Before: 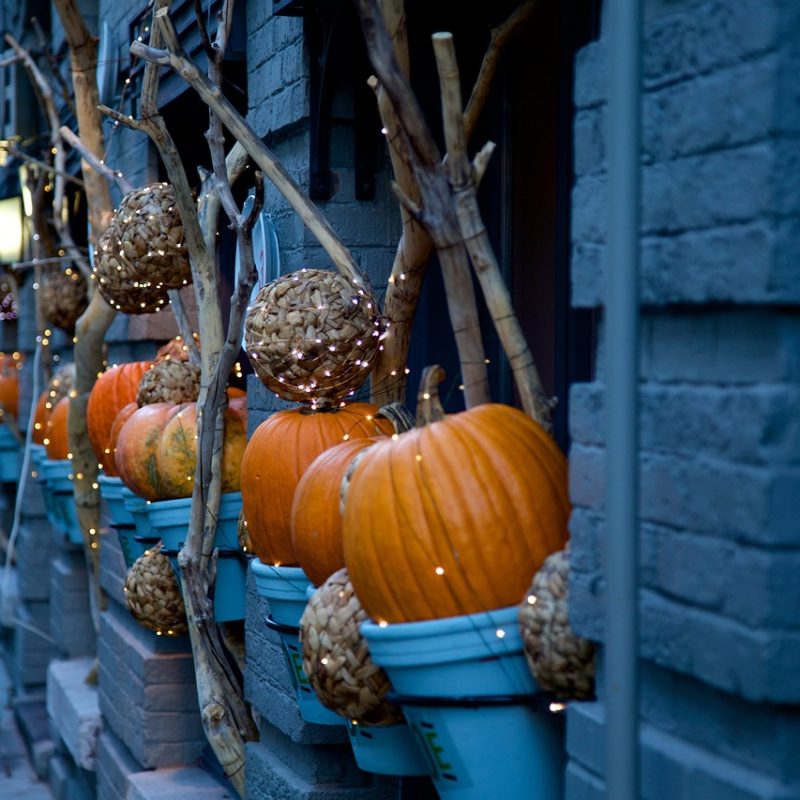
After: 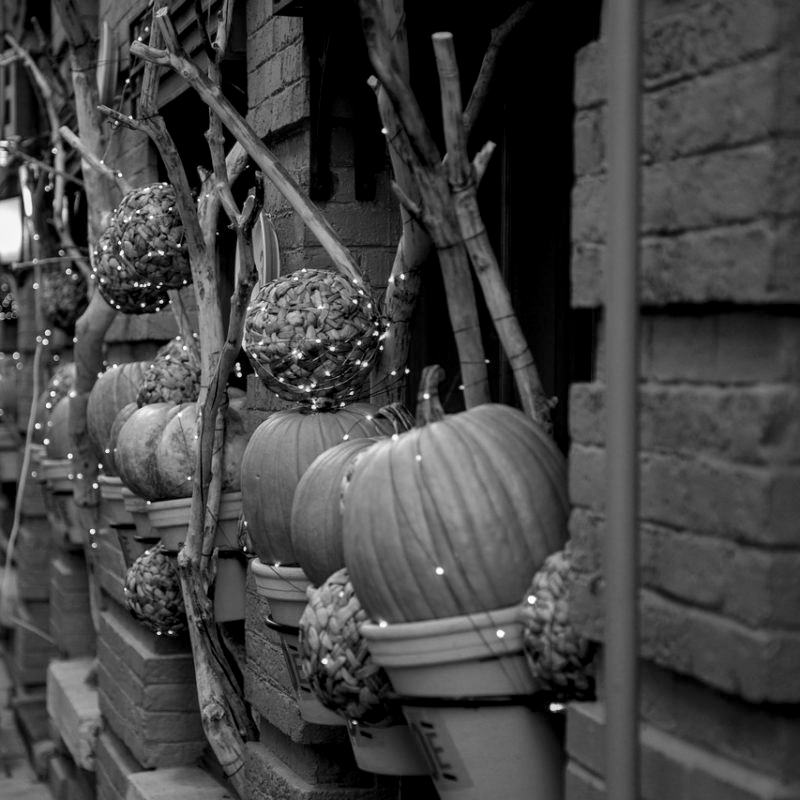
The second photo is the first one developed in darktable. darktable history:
monochrome: a -6.99, b 35.61, size 1.4
local contrast: on, module defaults
